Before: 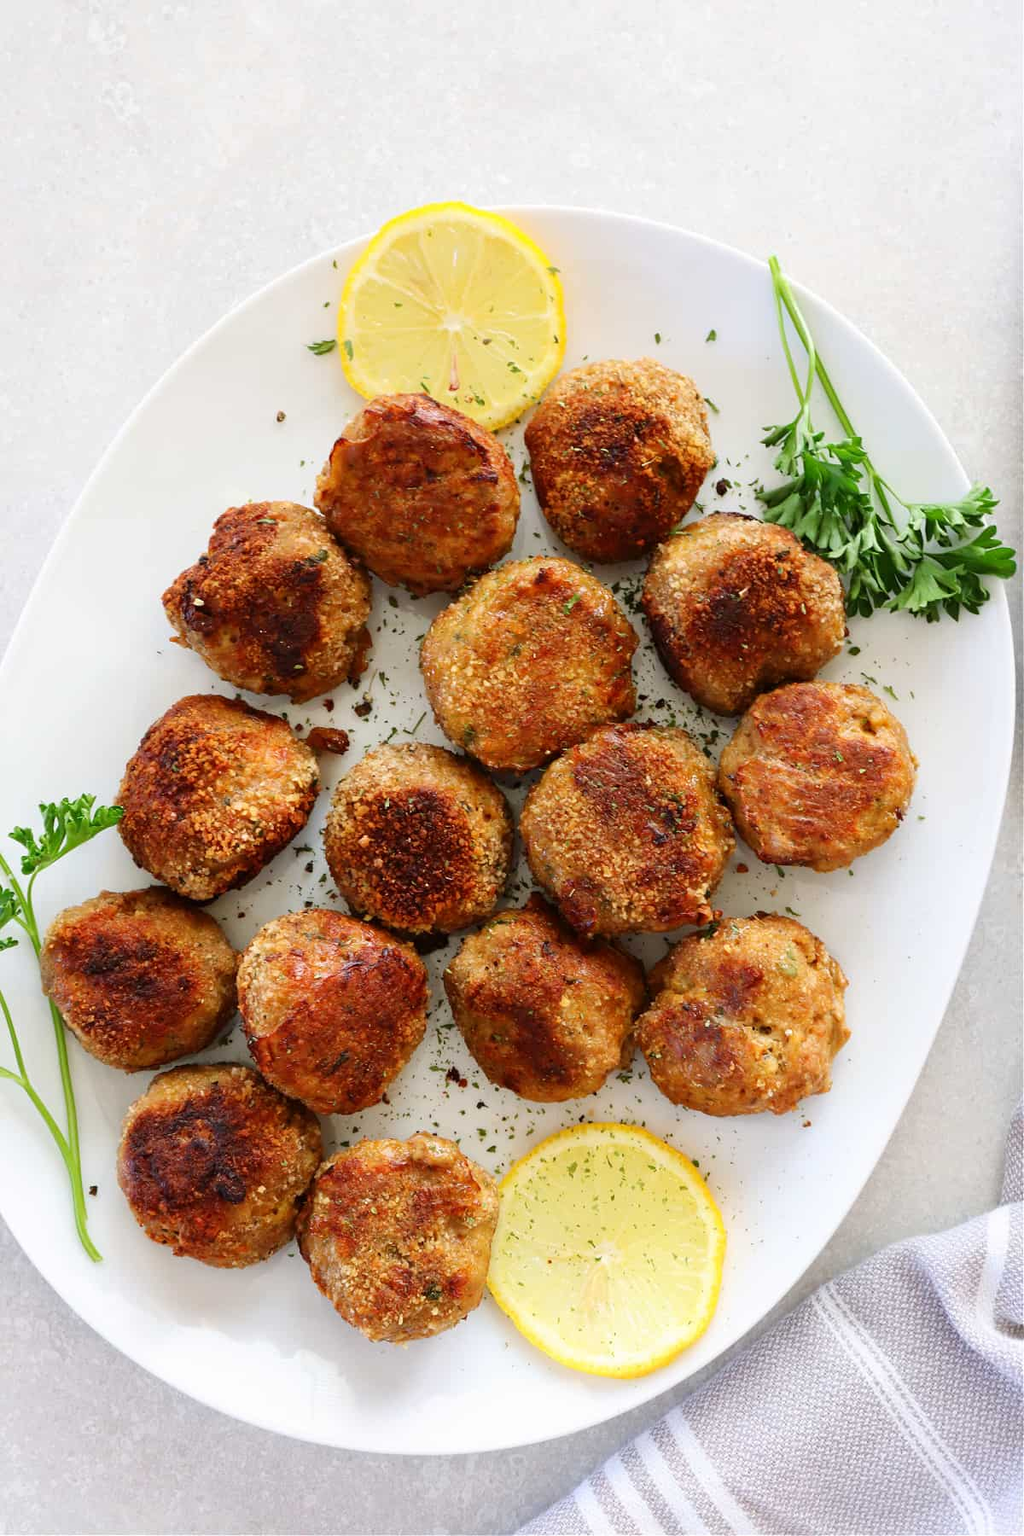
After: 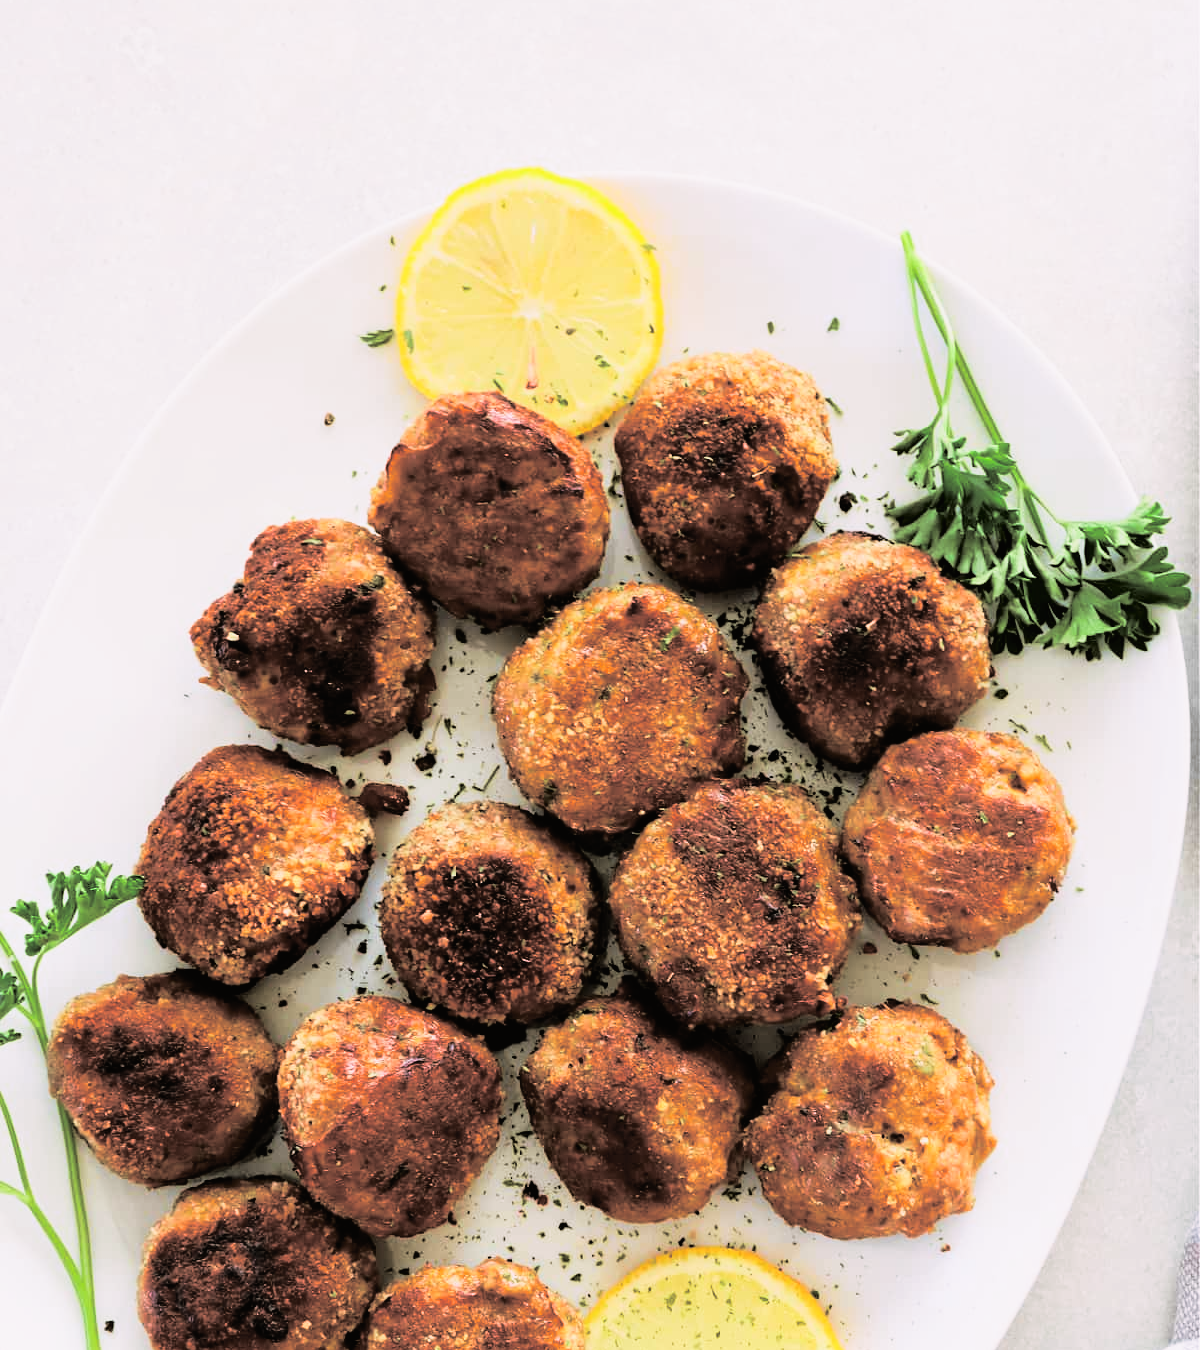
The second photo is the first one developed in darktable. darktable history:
split-toning: shadows › hue 46.8°, shadows › saturation 0.17, highlights › hue 316.8°, highlights › saturation 0.27, balance -51.82
tone curve: curves: ch0 [(0, 0.01) (0.037, 0.032) (0.131, 0.108) (0.275, 0.286) (0.483, 0.517) (0.61, 0.661) (0.697, 0.768) (0.797, 0.876) (0.888, 0.952) (0.997, 0.995)]; ch1 [(0, 0) (0.312, 0.262) (0.425, 0.402) (0.5, 0.5) (0.527, 0.532) (0.556, 0.585) (0.683, 0.706) (0.746, 0.77) (1, 1)]; ch2 [(0, 0) (0.223, 0.185) (0.333, 0.284) (0.432, 0.4) (0.502, 0.502) (0.525, 0.527) (0.545, 0.564) (0.587, 0.613) (0.636, 0.654) (0.711, 0.729) (0.845, 0.855) (0.998, 0.977)], color space Lab, independent channels, preserve colors none
crop: top 3.857%, bottom 21.132%
filmic rgb: black relative exposure -5 EV, white relative exposure 3.5 EV, hardness 3.19, contrast 1.2, highlights saturation mix -50%
